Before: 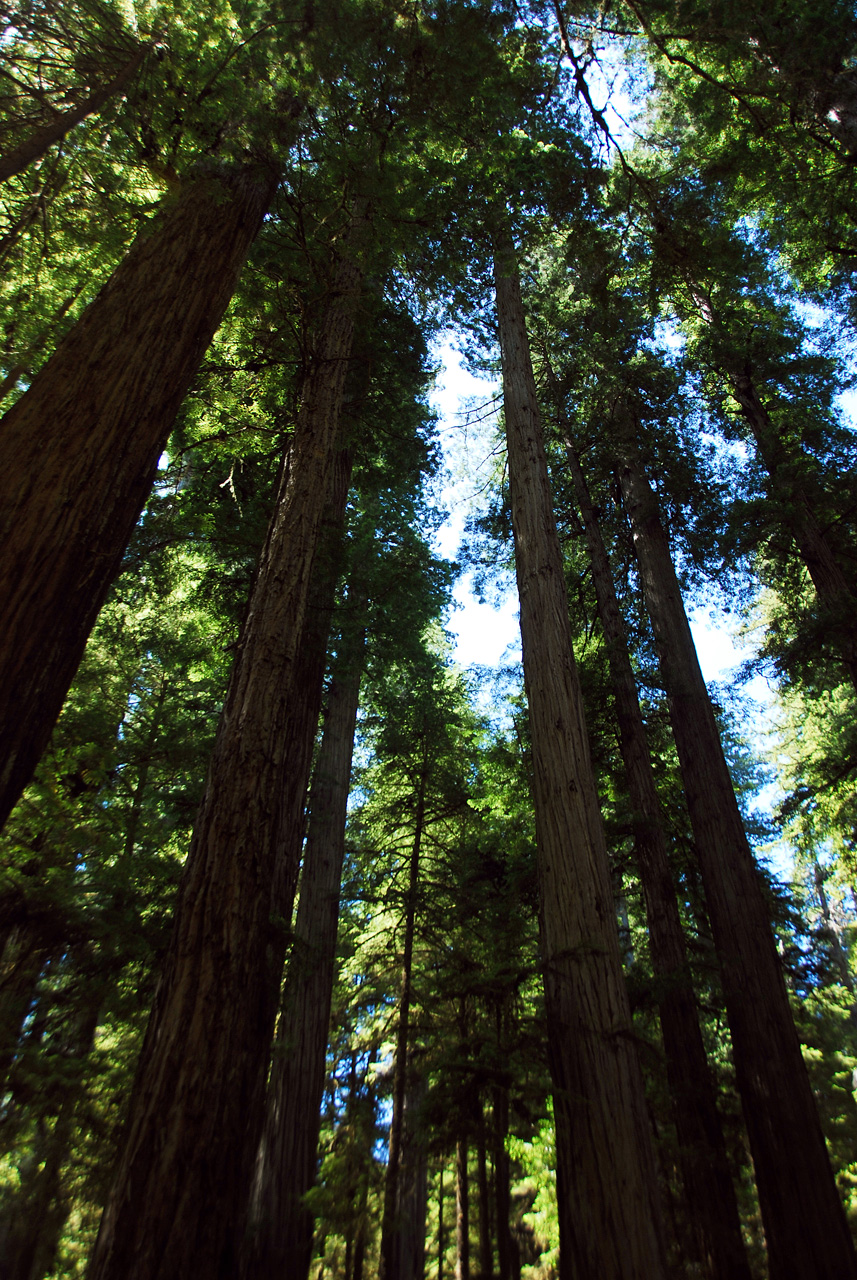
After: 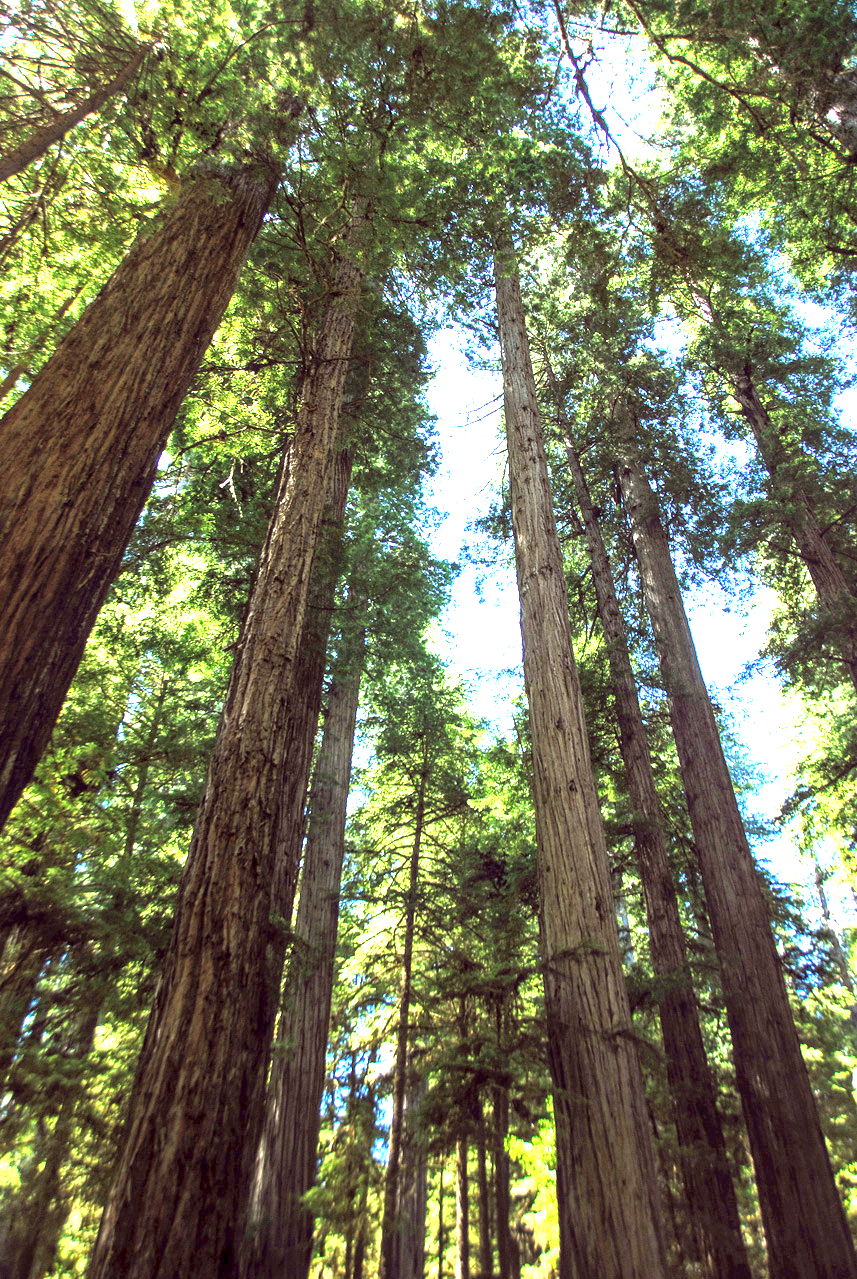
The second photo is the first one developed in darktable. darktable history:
local contrast: highlights 62%, detail 143%, midtone range 0.428
crop: bottom 0.055%
exposure: black level correction 0, exposure 1.199 EV, compensate exposure bias true, compensate highlight preservation false
color calibration: illuminant same as pipeline (D50), adaptation XYZ, x 0.345, y 0.359, temperature 5010.37 K
